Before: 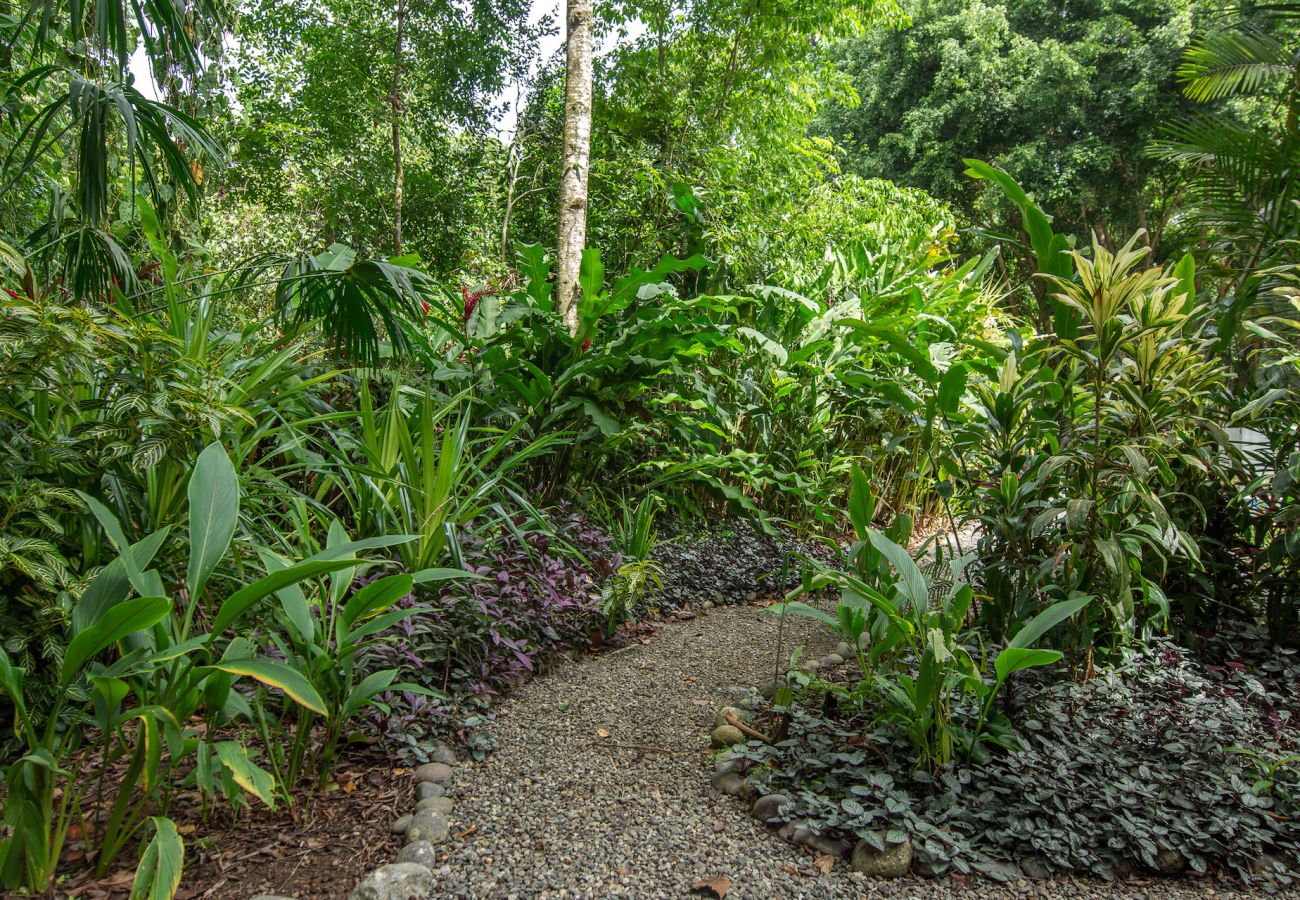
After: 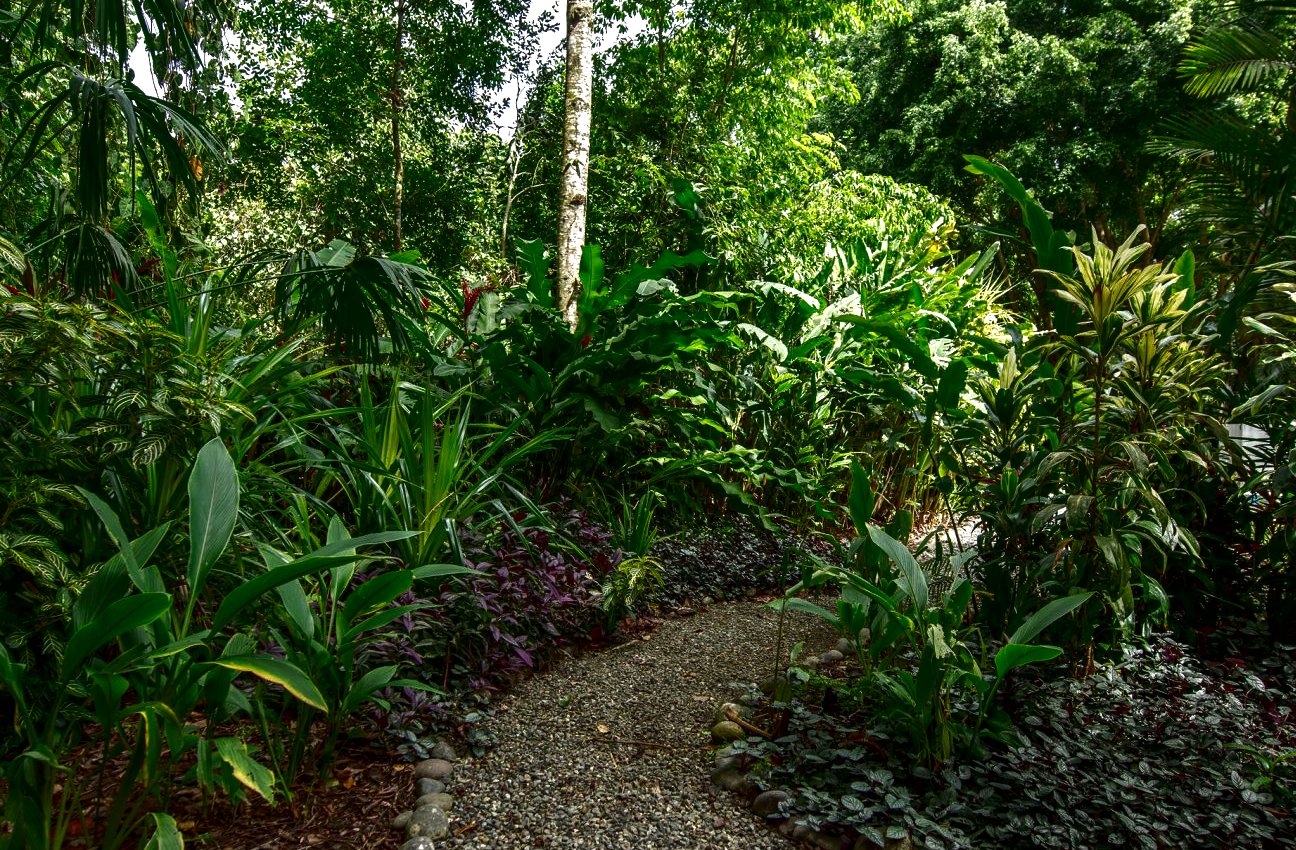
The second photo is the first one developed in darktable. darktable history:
crop: top 0.448%, right 0.264%, bottom 5.045%
exposure: exposure 0.496 EV, compensate highlight preservation false
contrast brightness saturation: brightness -0.52
